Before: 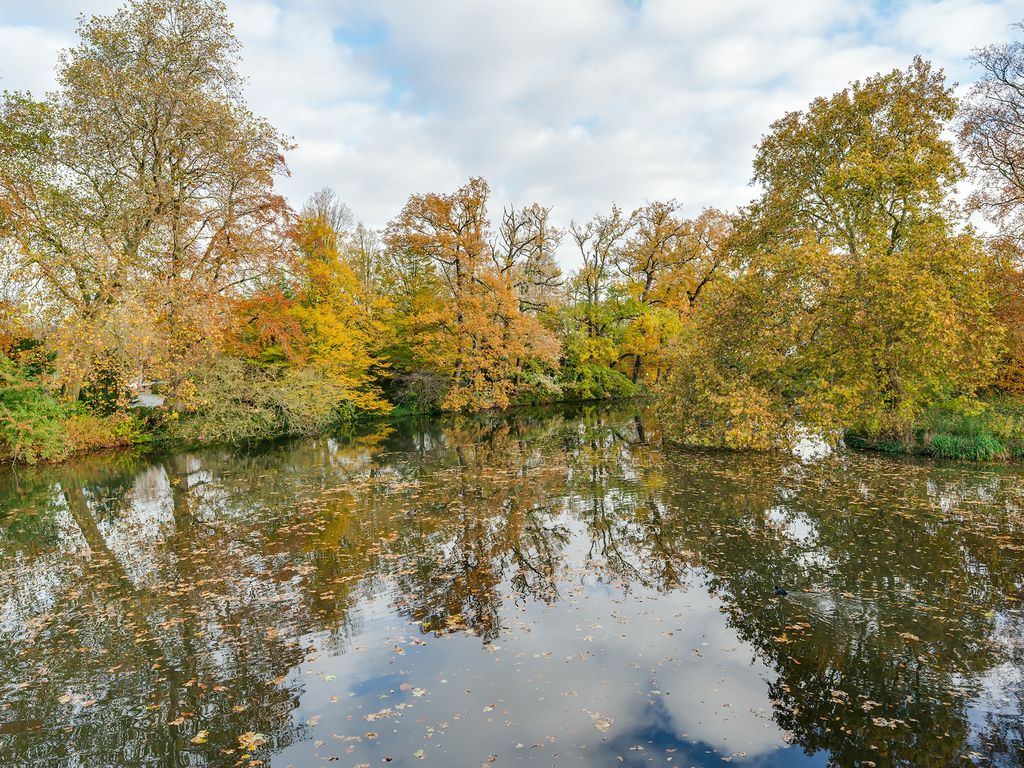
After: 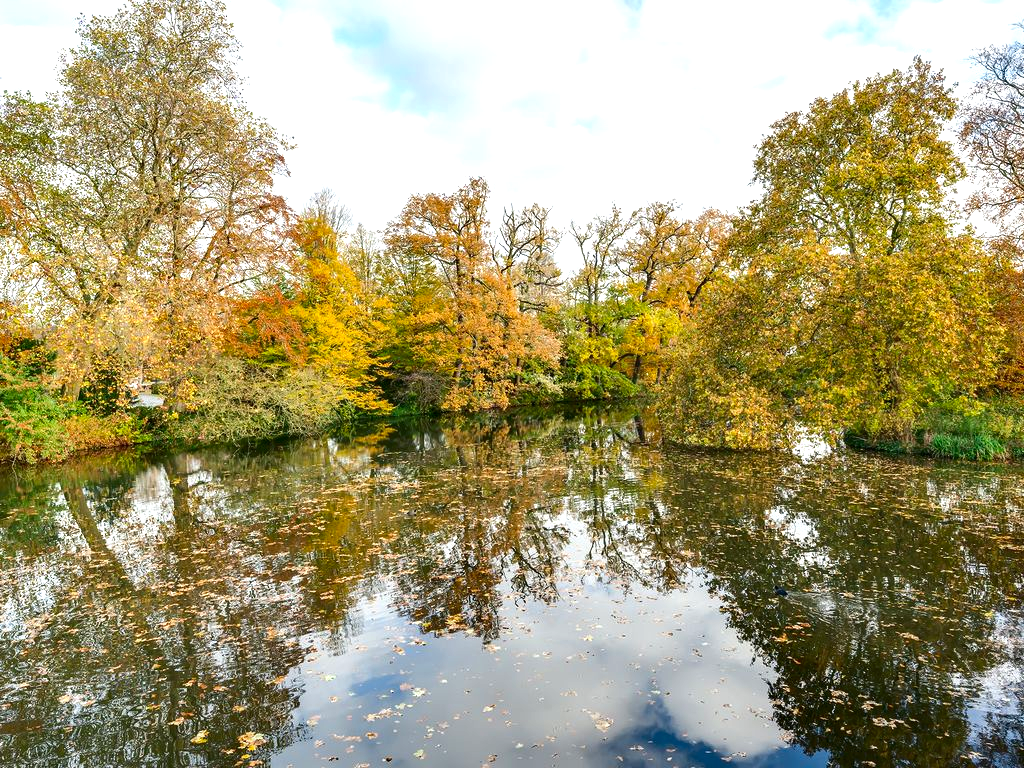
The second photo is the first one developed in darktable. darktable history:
contrast brightness saturation: contrast 0.07, brightness -0.132, saturation 0.061
exposure: exposure 0.606 EV, compensate highlight preservation false
